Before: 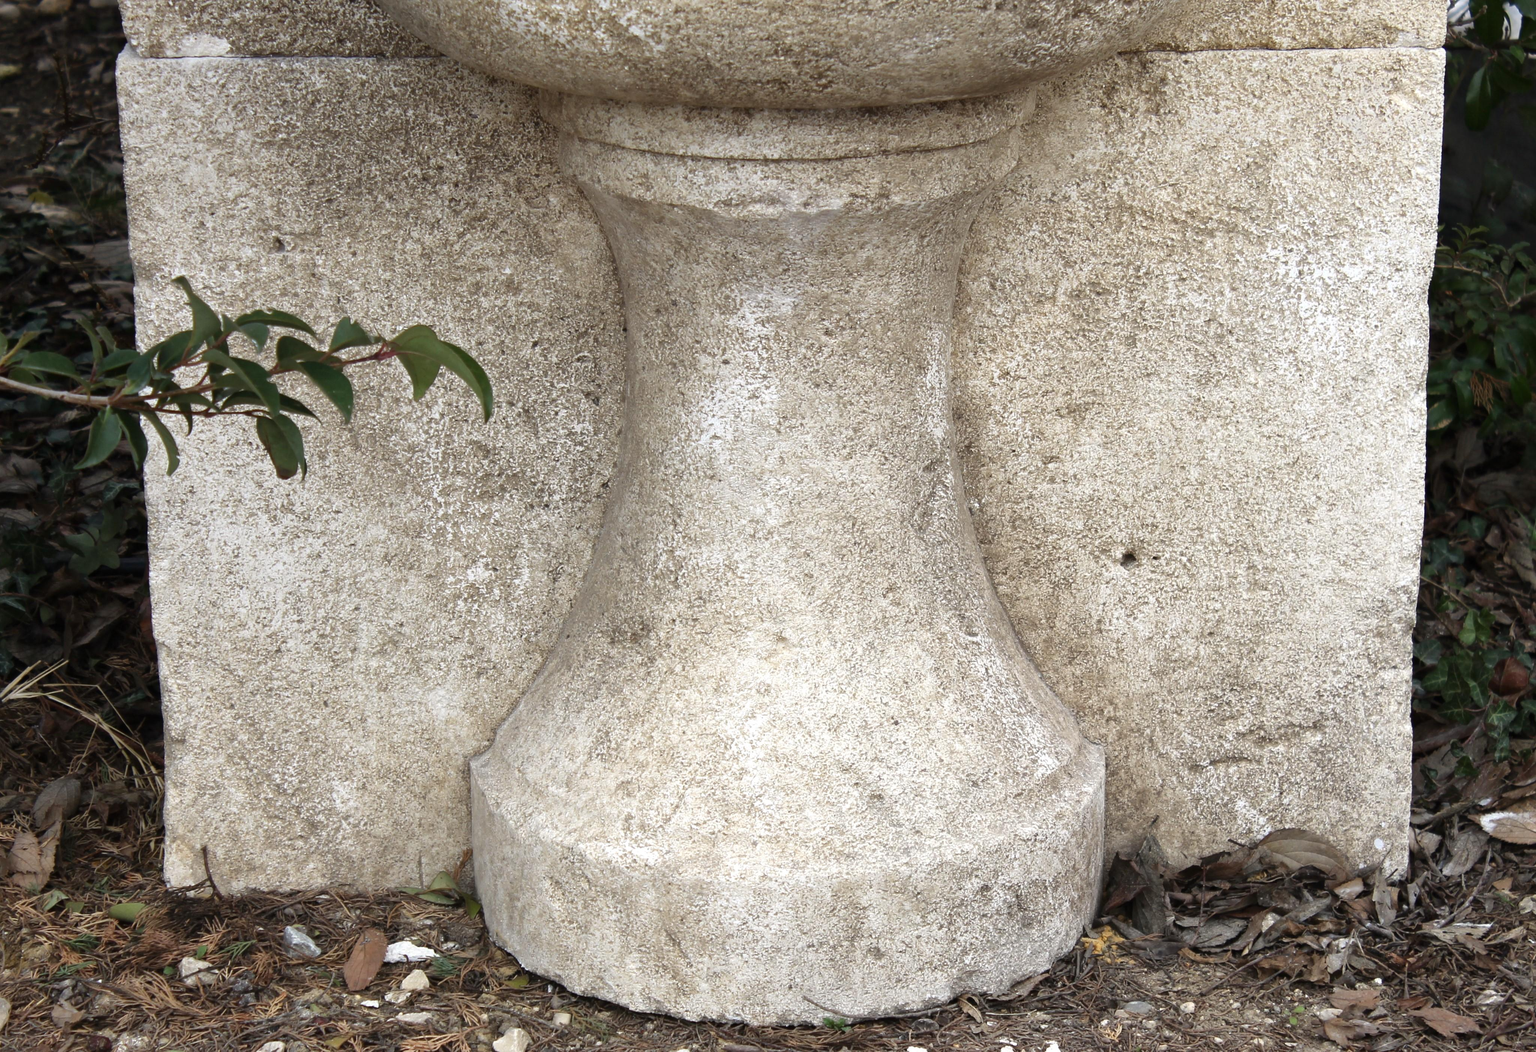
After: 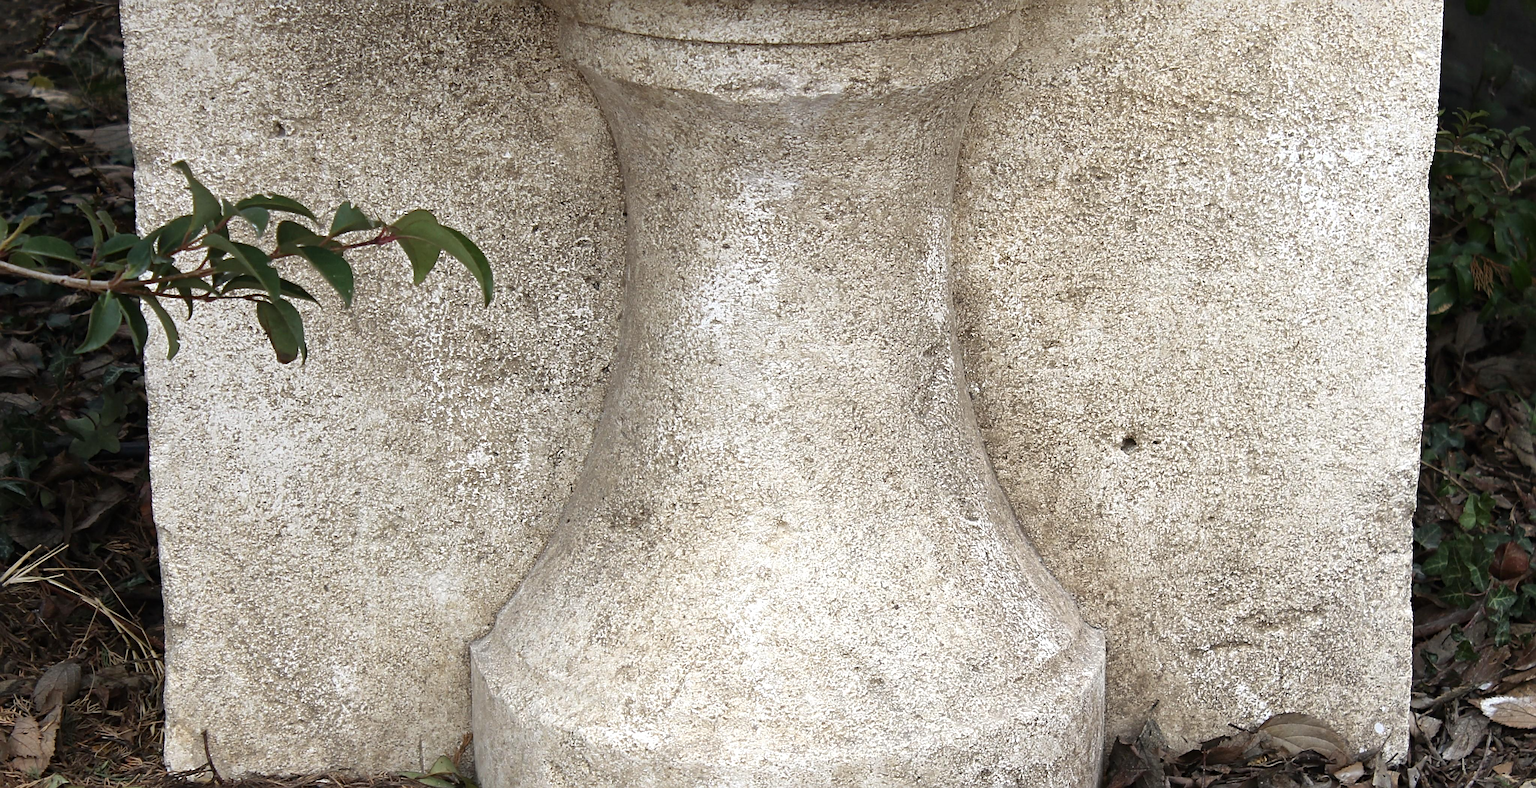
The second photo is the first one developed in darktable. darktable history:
crop: top 11.038%, bottom 13.962%
sharpen: radius 4
